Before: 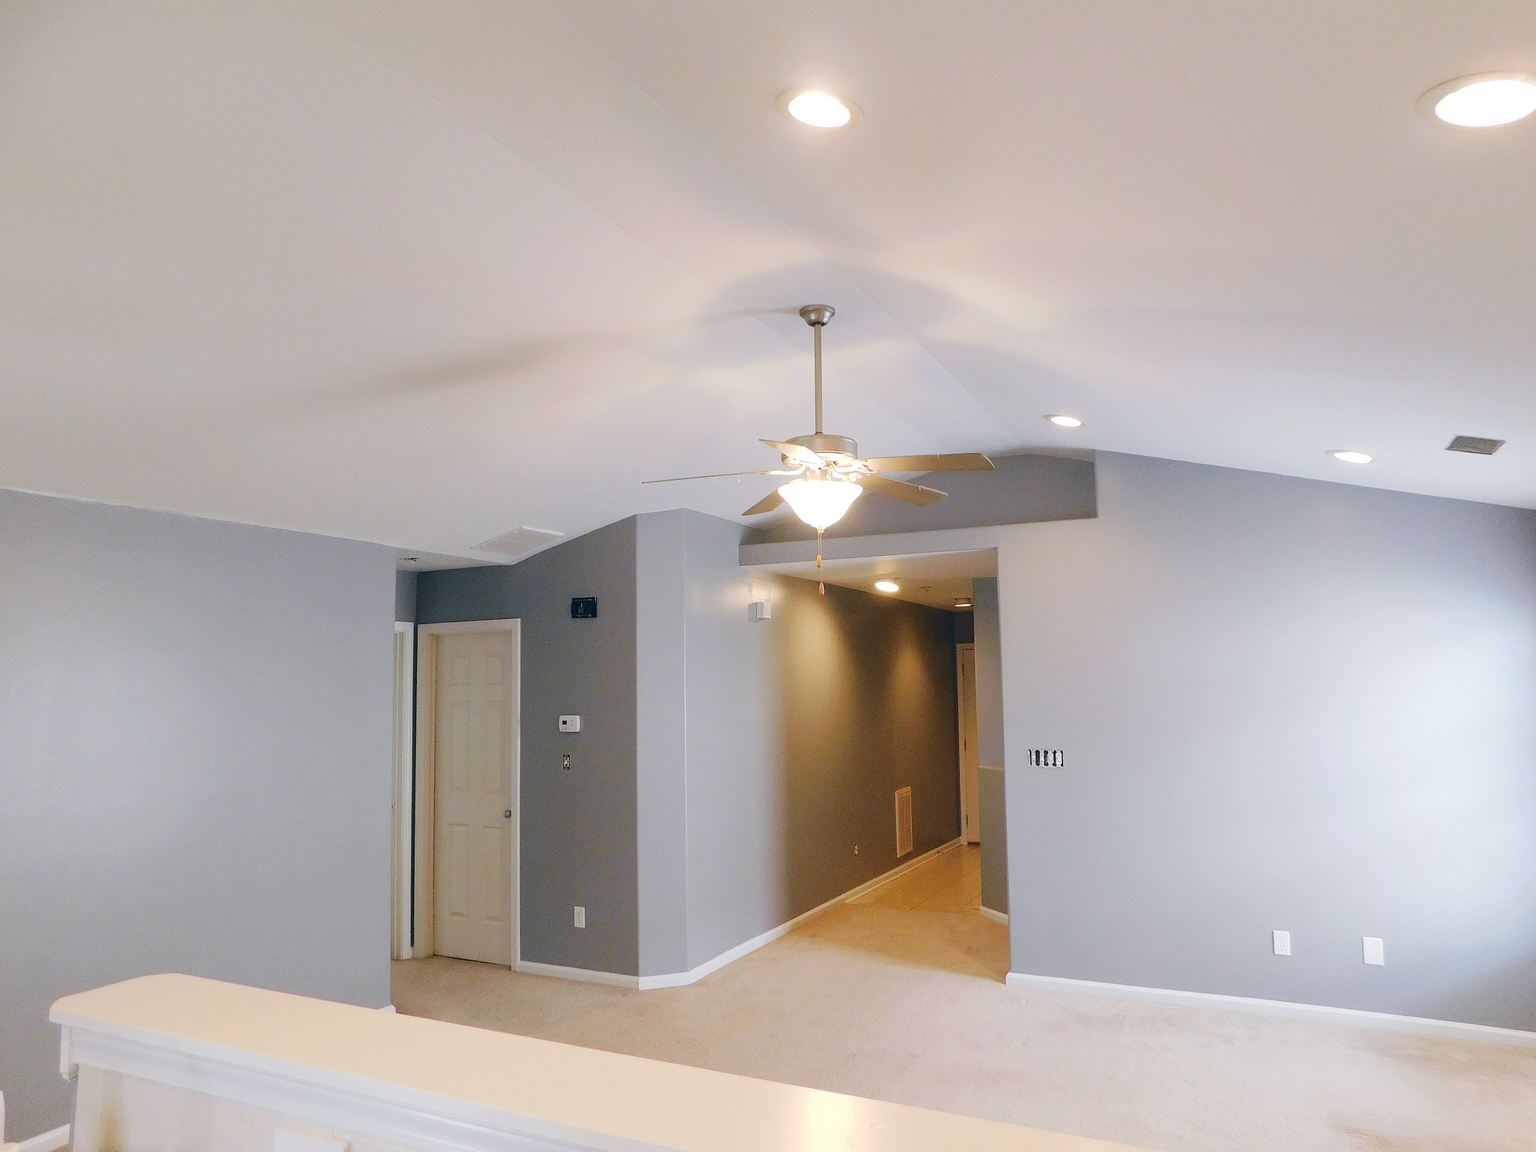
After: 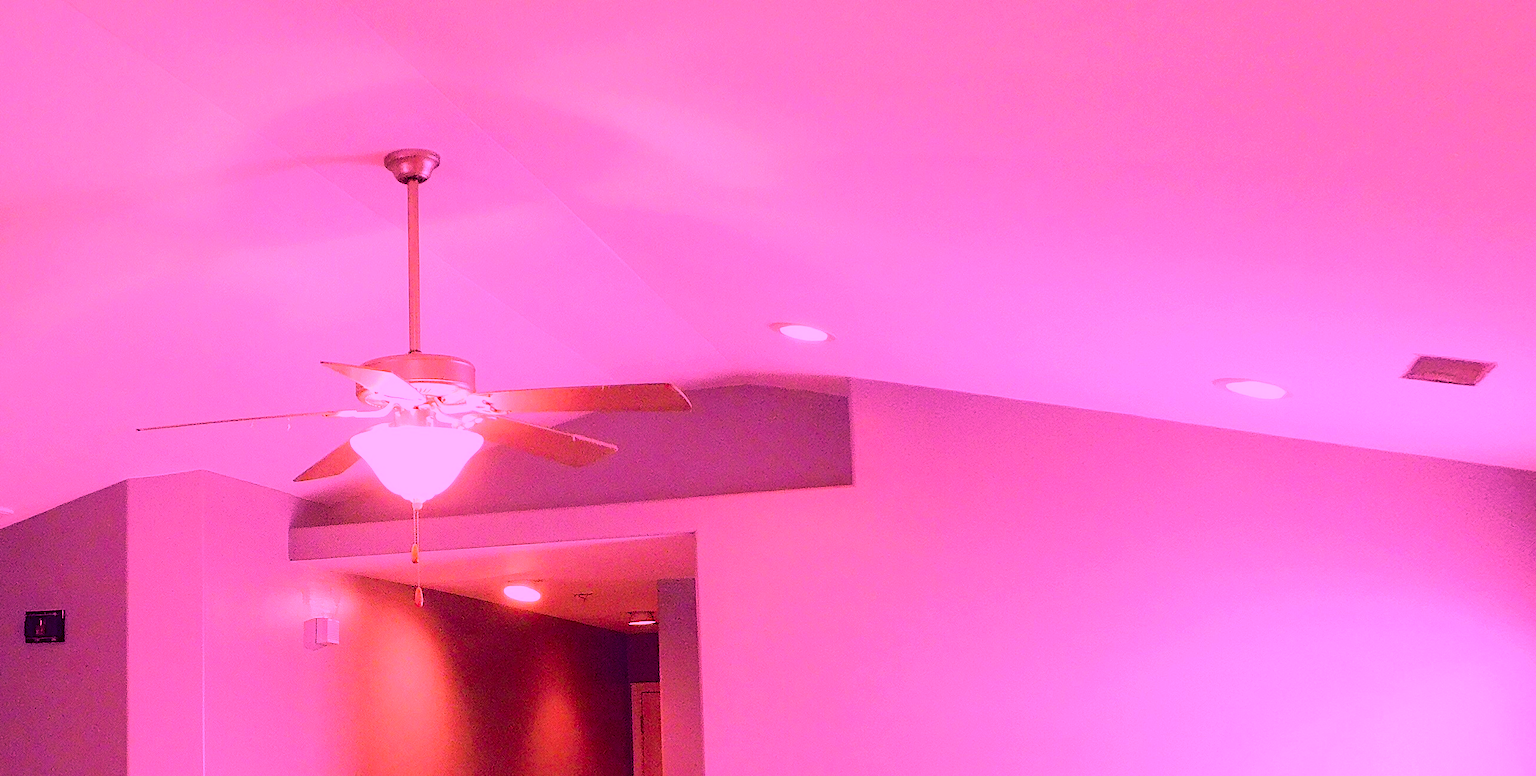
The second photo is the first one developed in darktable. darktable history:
haze removal: adaptive false
color balance rgb: global offset › luminance -0.473%, perceptual saturation grading › global saturation 0.609%, global vibrance 9.793%
crop: left 36.199%, top 18.244%, right 0.314%, bottom 38.958%
color calibration: illuminant custom, x 0.263, y 0.52, temperature 7051.87 K
color correction: highlights a* 9.71, highlights b* 38.47, shadows a* 14.9, shadows b* 3.45
exposure: exposure 0.191 EV, compensate exposure bias true, compensate highlight preservation false
